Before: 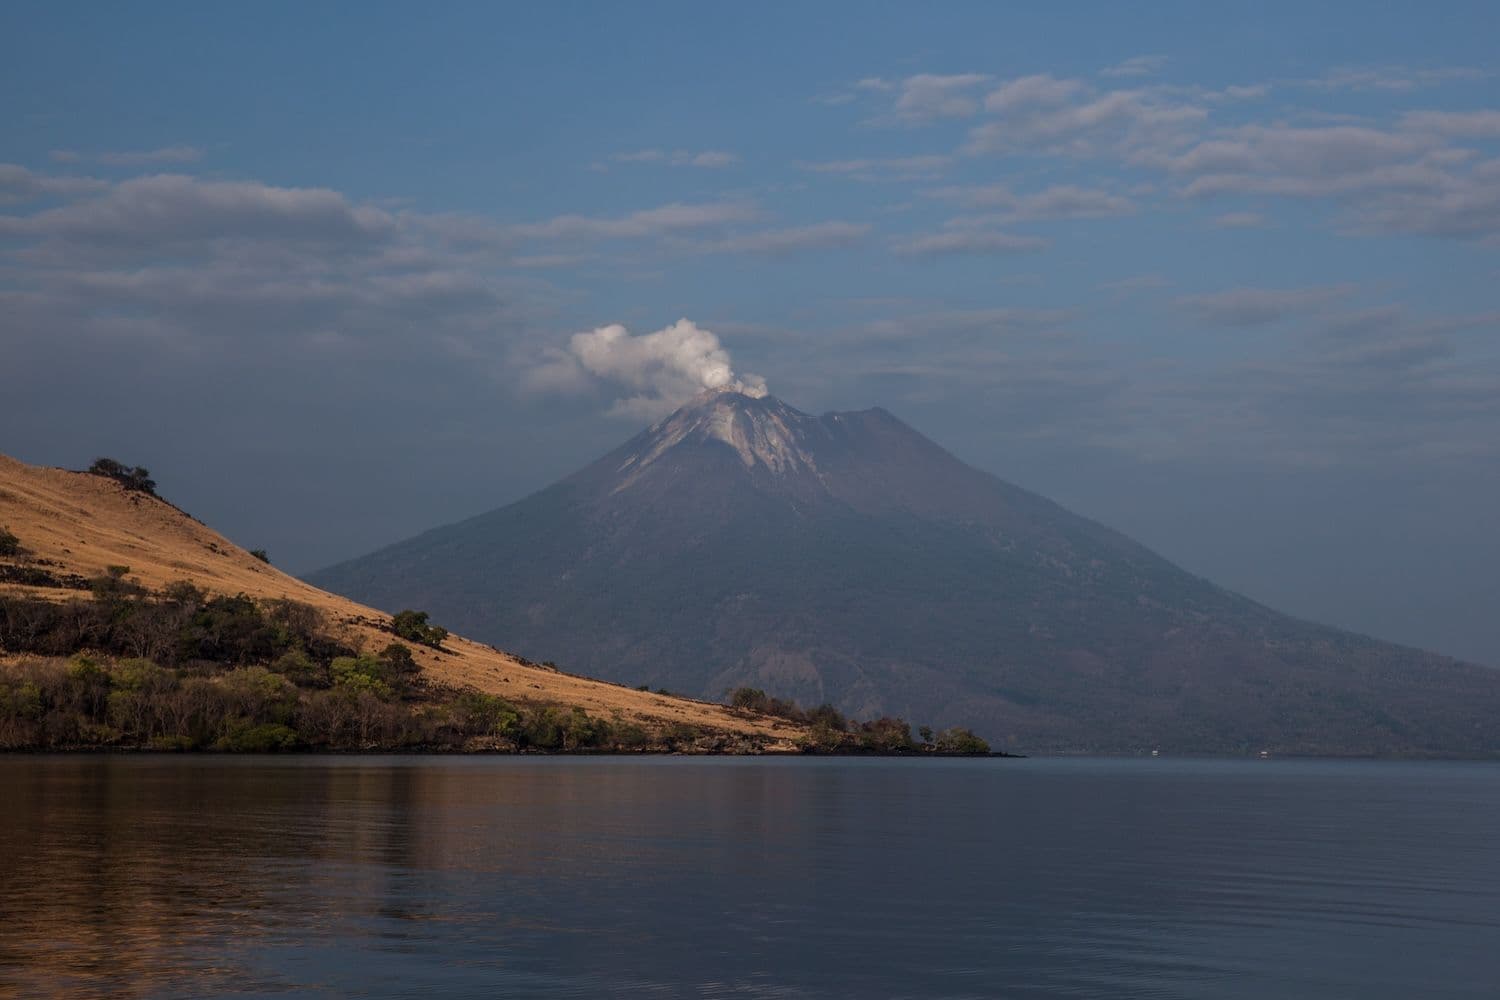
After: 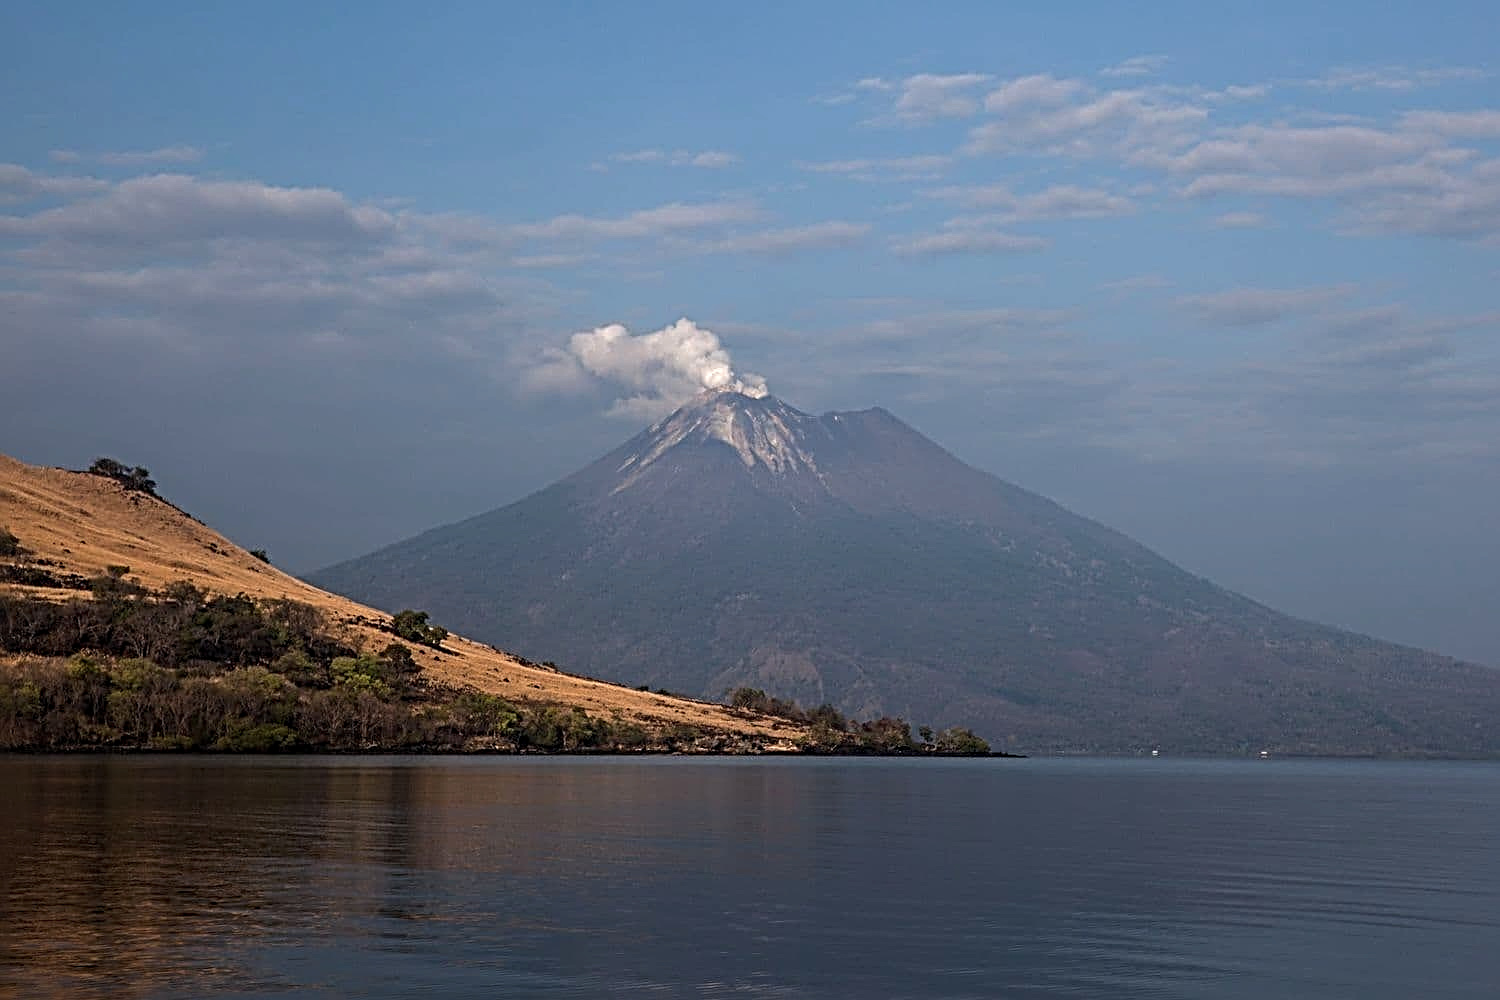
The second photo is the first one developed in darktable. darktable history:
sharpen: radius 3.708, amount 0.928
tone equalizer: -8 EV -0.757 EV, -7 EV -0.665 EV, -6 EV -0.582 EV, -5 EV -0.402 EV, -3 EV 0.388 EV, -2 EV 0.6 EV, -1 EV 0.693 EV, +0 EV 0.74 EV, smoothing diameter 24.99%, edges refinement/feathering 12.46, preserve details guided filter
